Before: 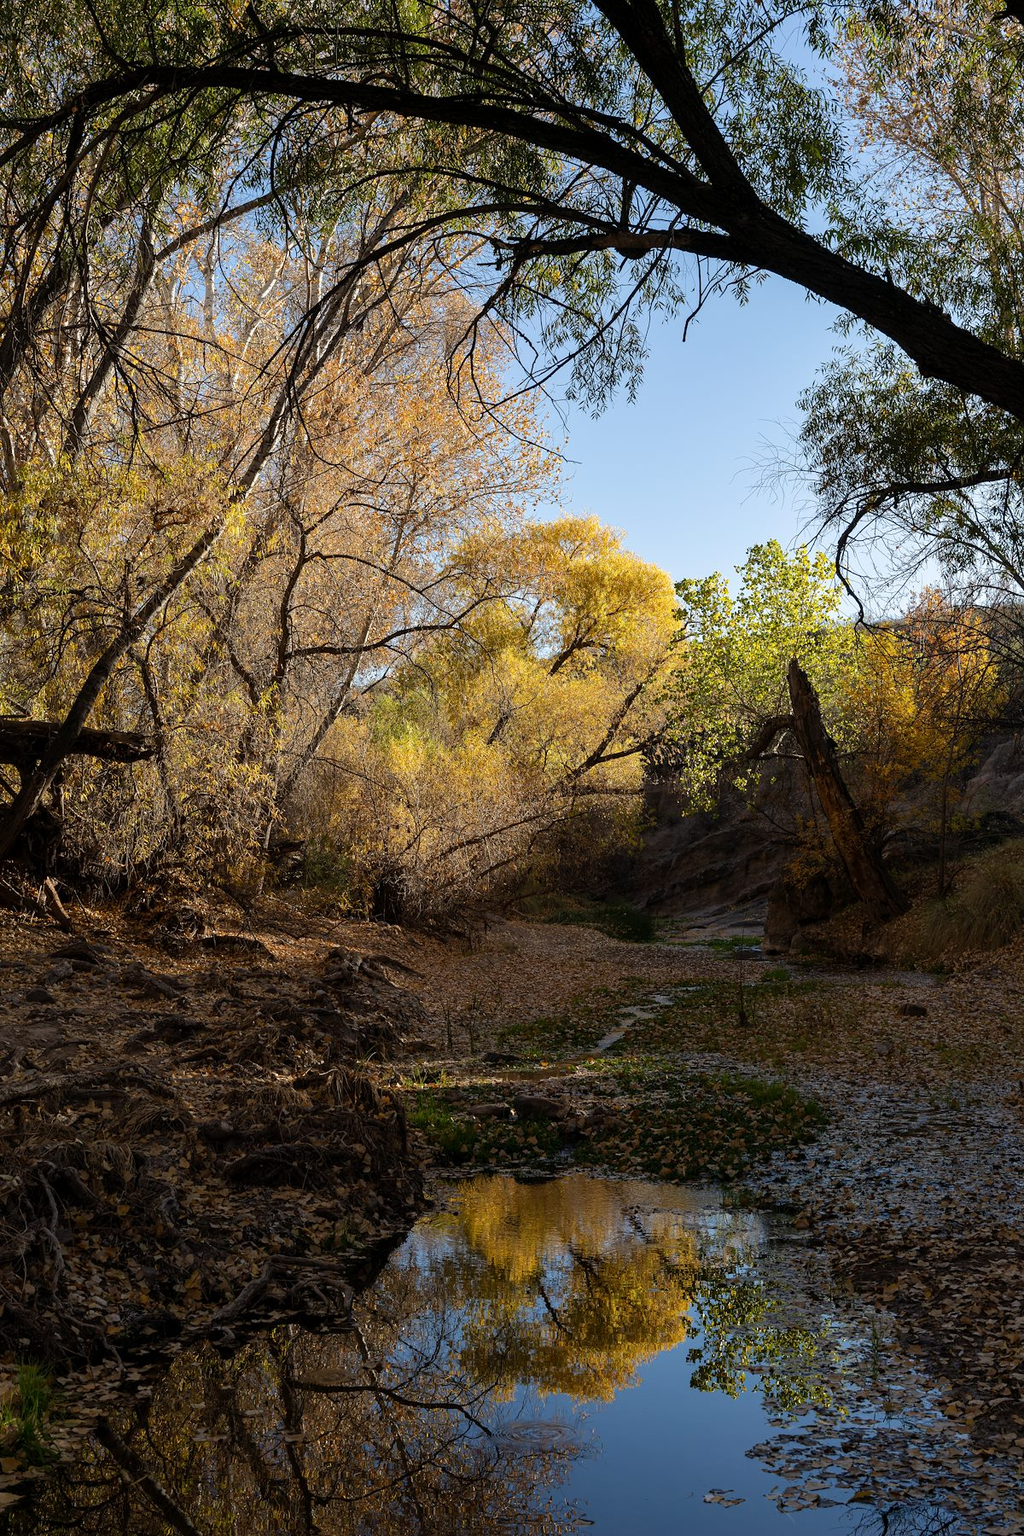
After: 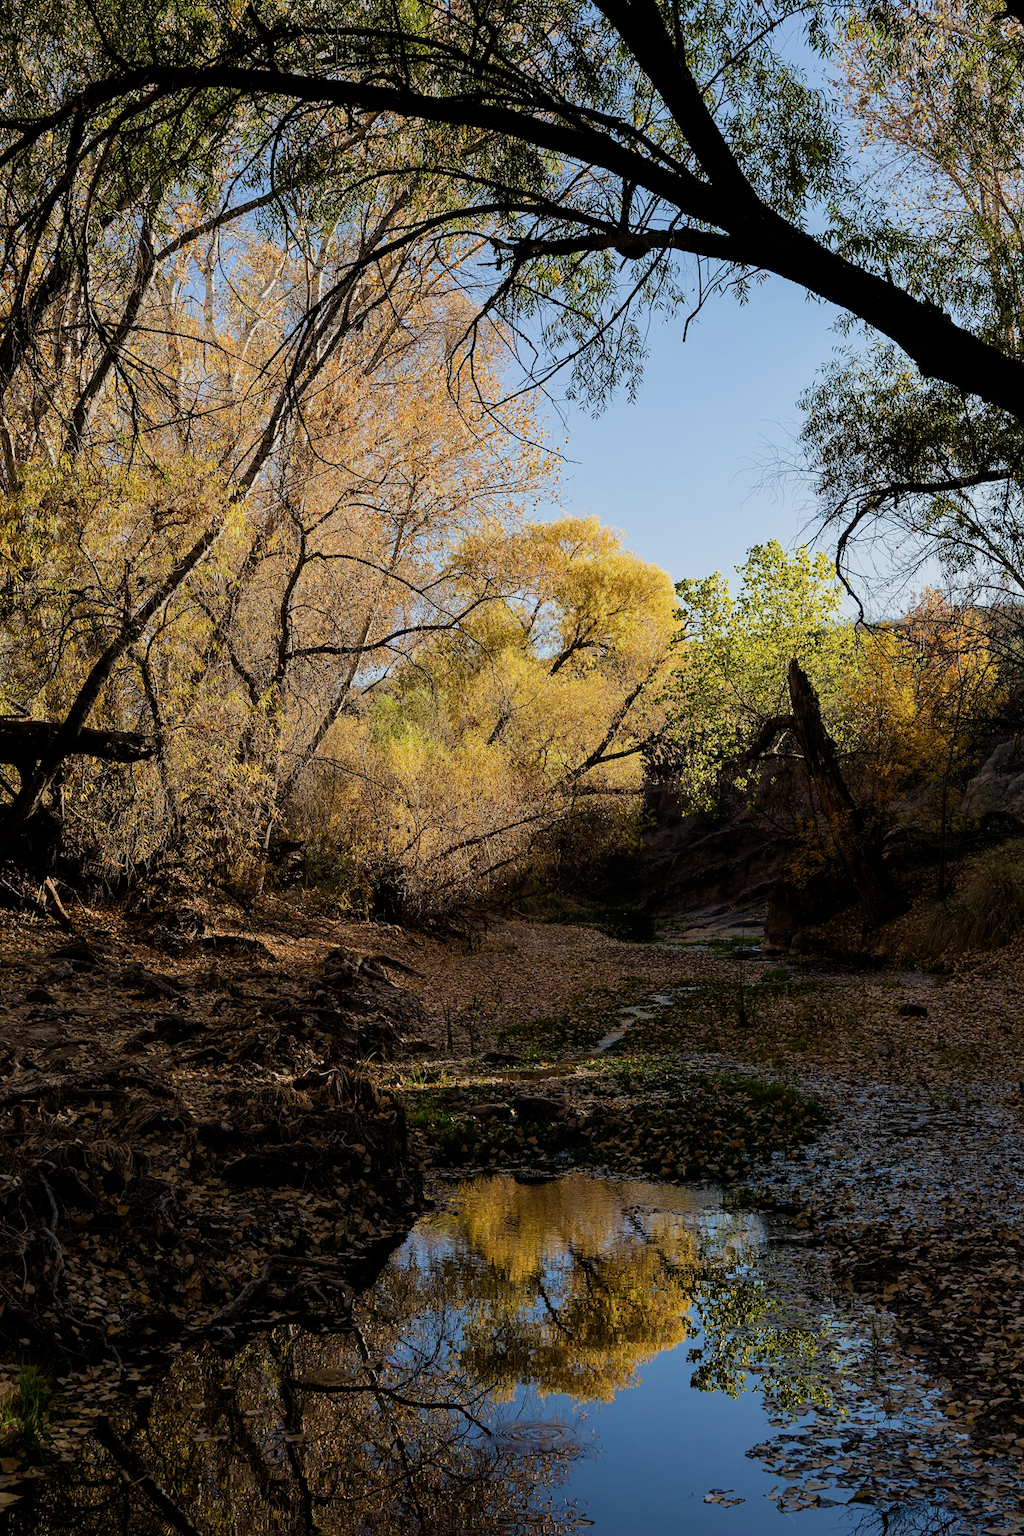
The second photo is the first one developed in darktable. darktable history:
filmic rgb: black relative exposure -7.65 EV, white relative exposure 4.56 EV, hardness 3.61
shadows and highlights: shadows -12.5, white point adjustment 4, highlights 28.33
velvia: on, module defaults
